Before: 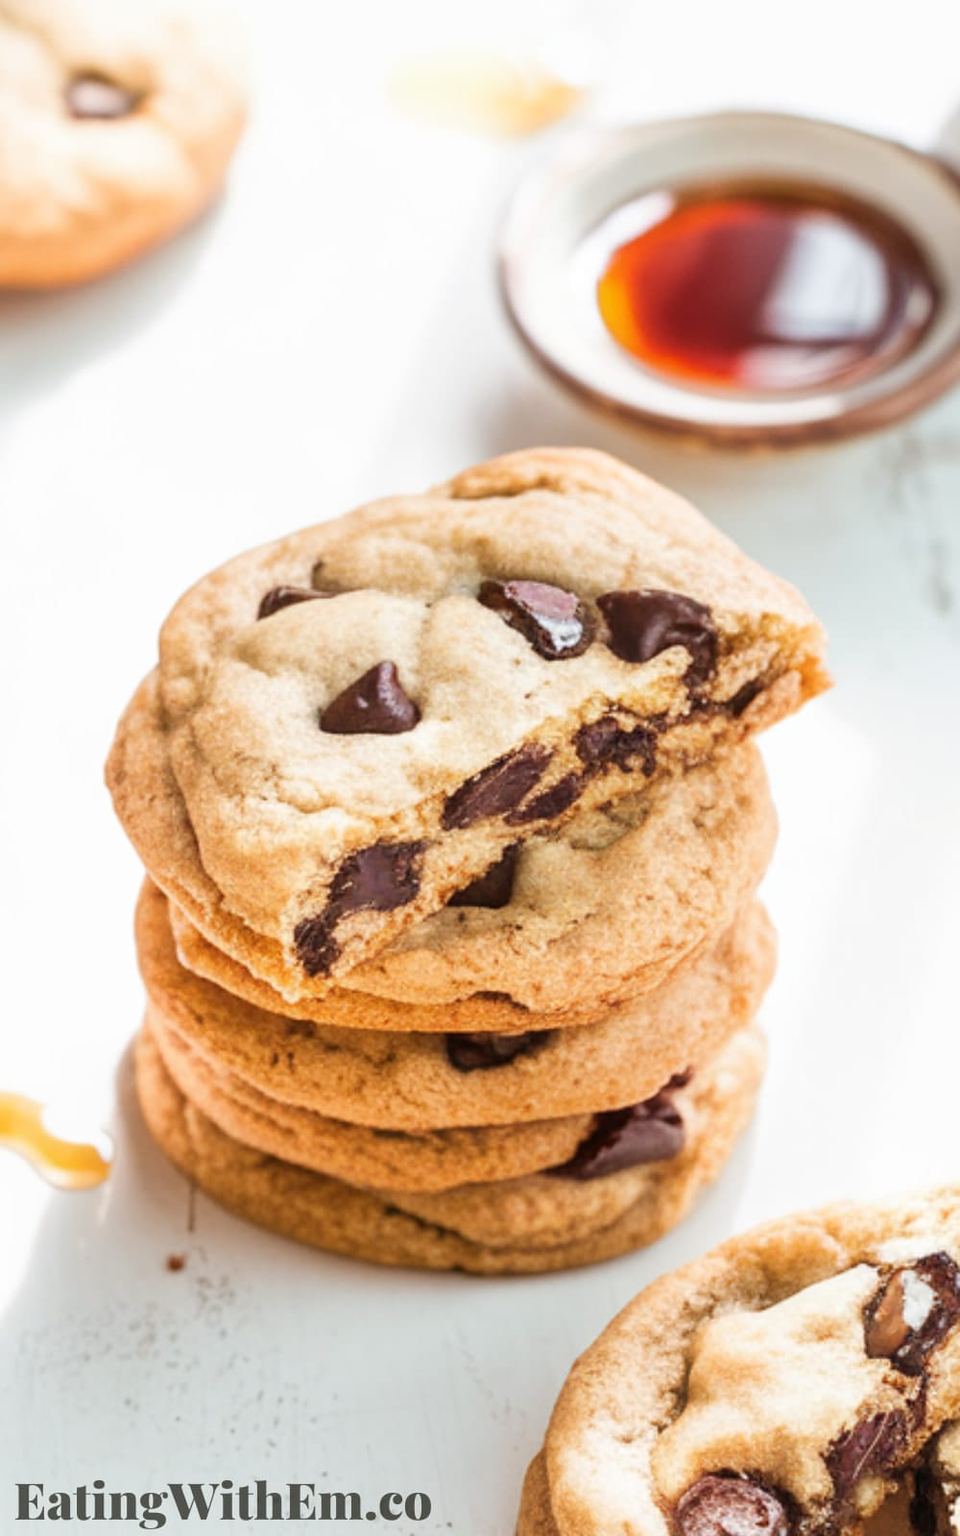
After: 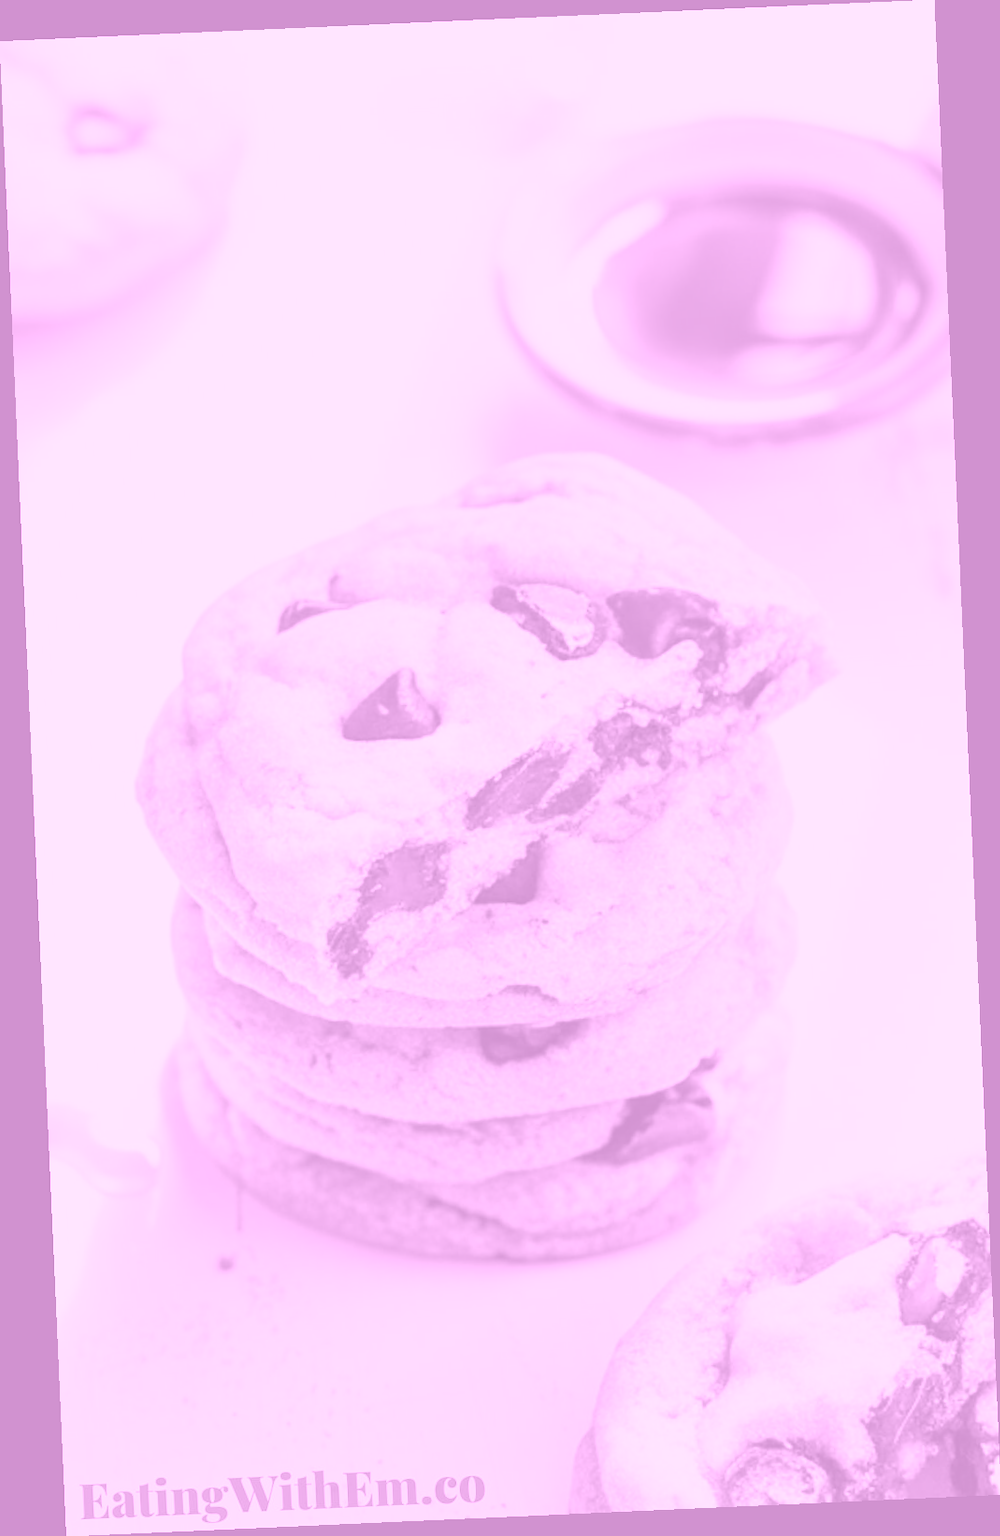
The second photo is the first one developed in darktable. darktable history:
rotate and perspective: rotation -2.56°, automatic cropping off
colorize: hue 331.2°, saturation 75%, source mix 30.28%, lightness 70.52%, version 1
